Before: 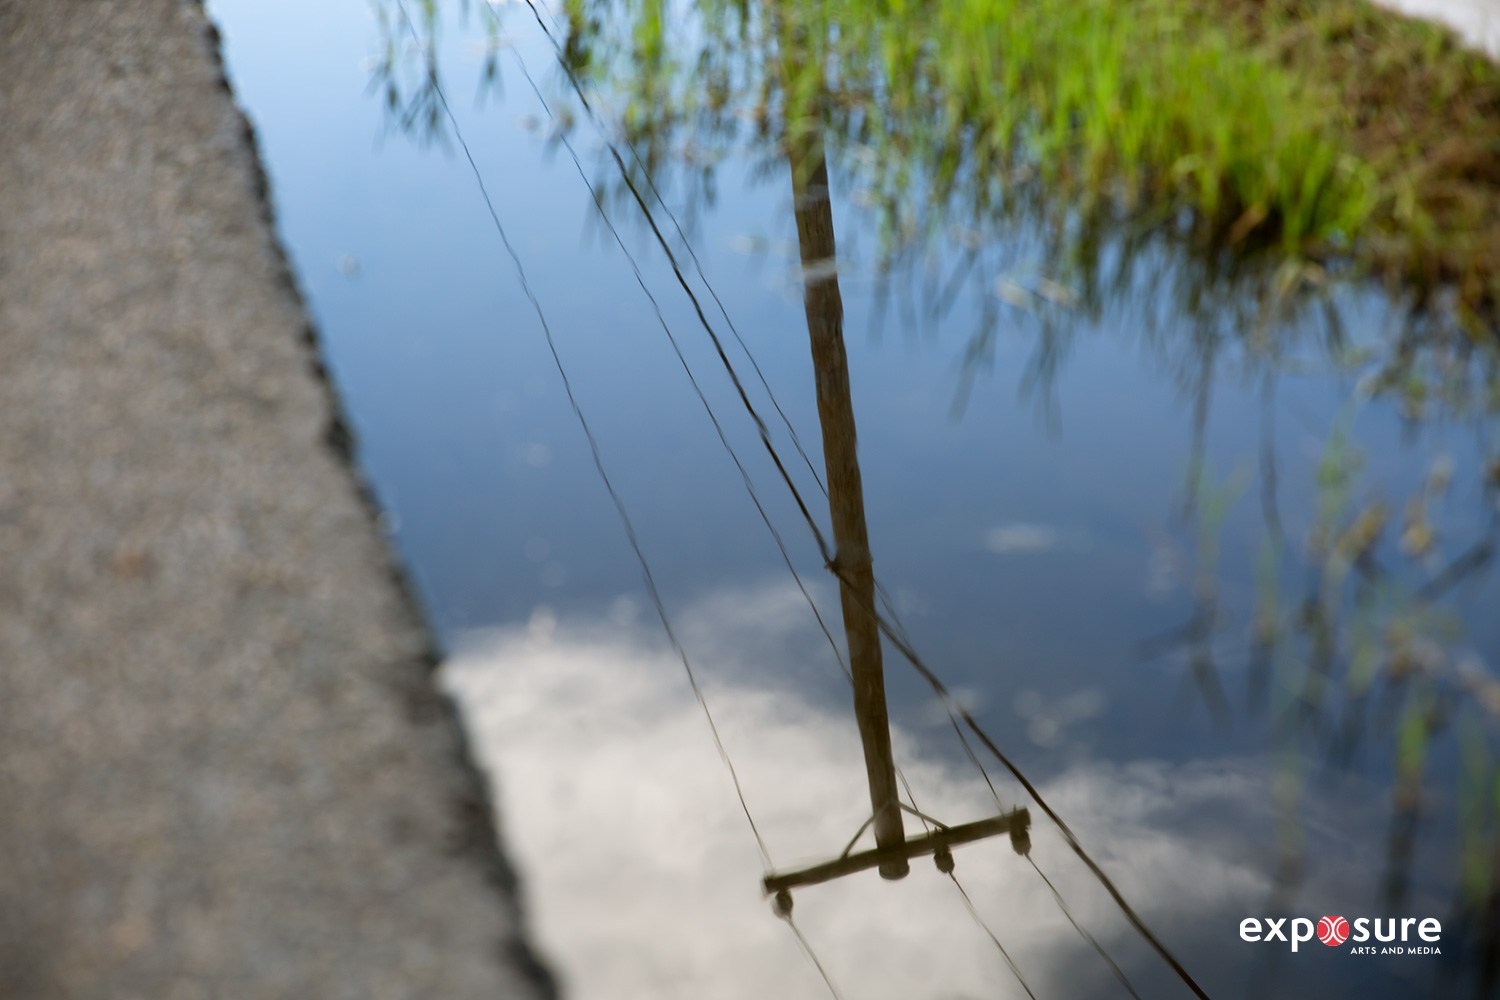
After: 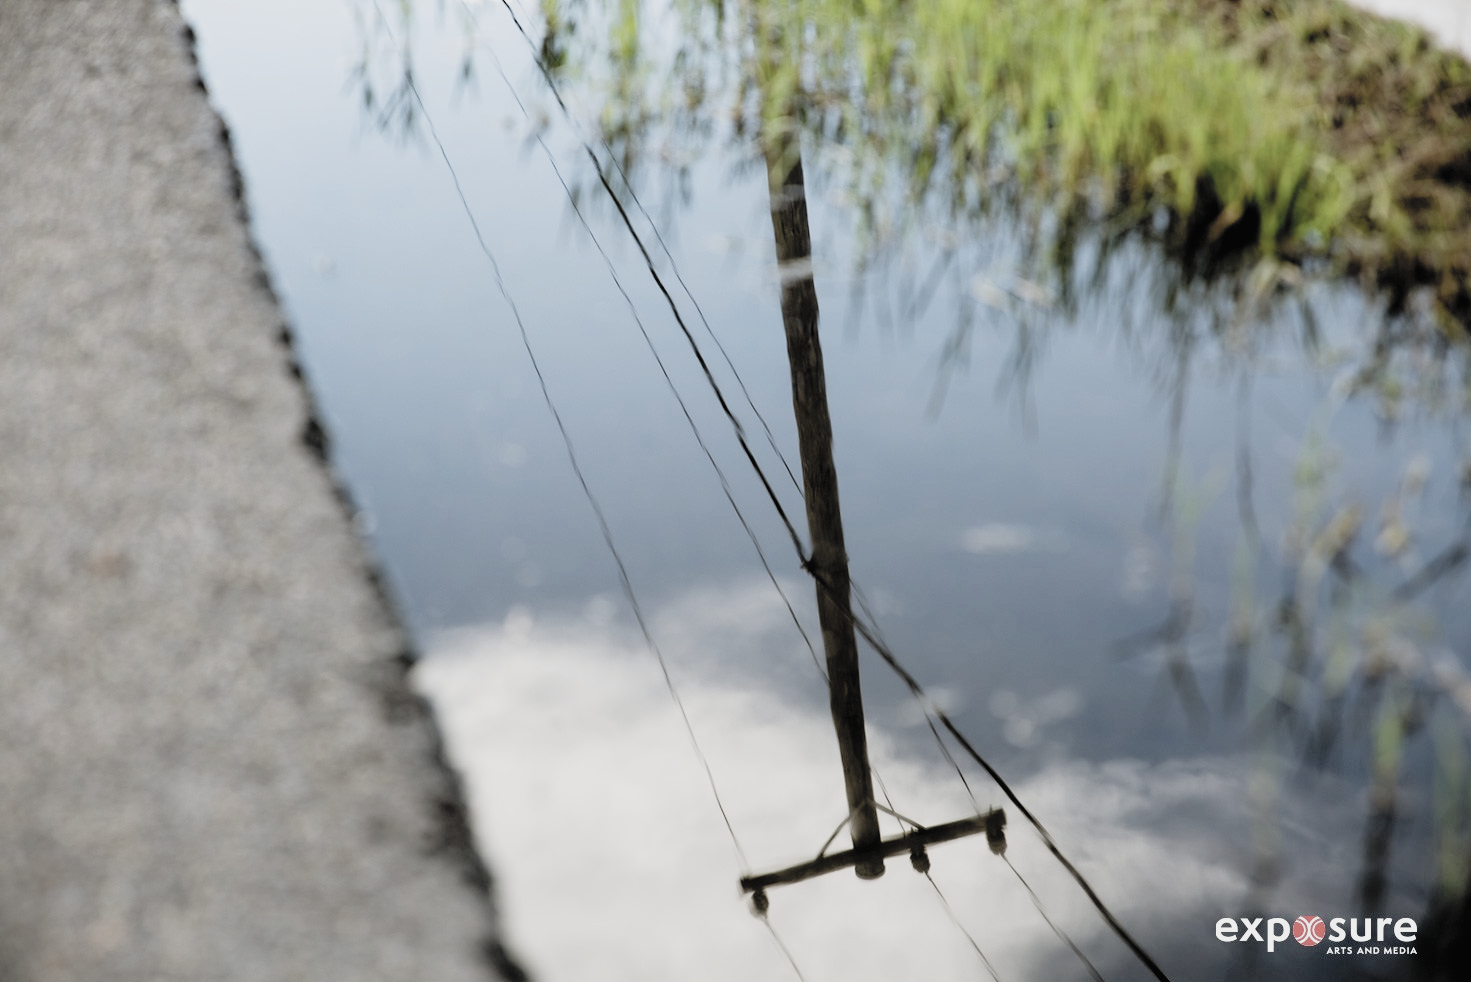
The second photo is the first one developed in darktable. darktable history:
crop: left 1.646%, right 0.284%, bottom 1.797%
filmic rgb: black relative exposure -5.02 EV, white relative exposure 3.98 EV, hardness 2.89, contrast 1.3, highlights saturation mix -29.64%, preserve chrominance no, color science v5 (2021)
tone equalizer: on, module defaults
contrast brightness saturation: brightness 0.281
